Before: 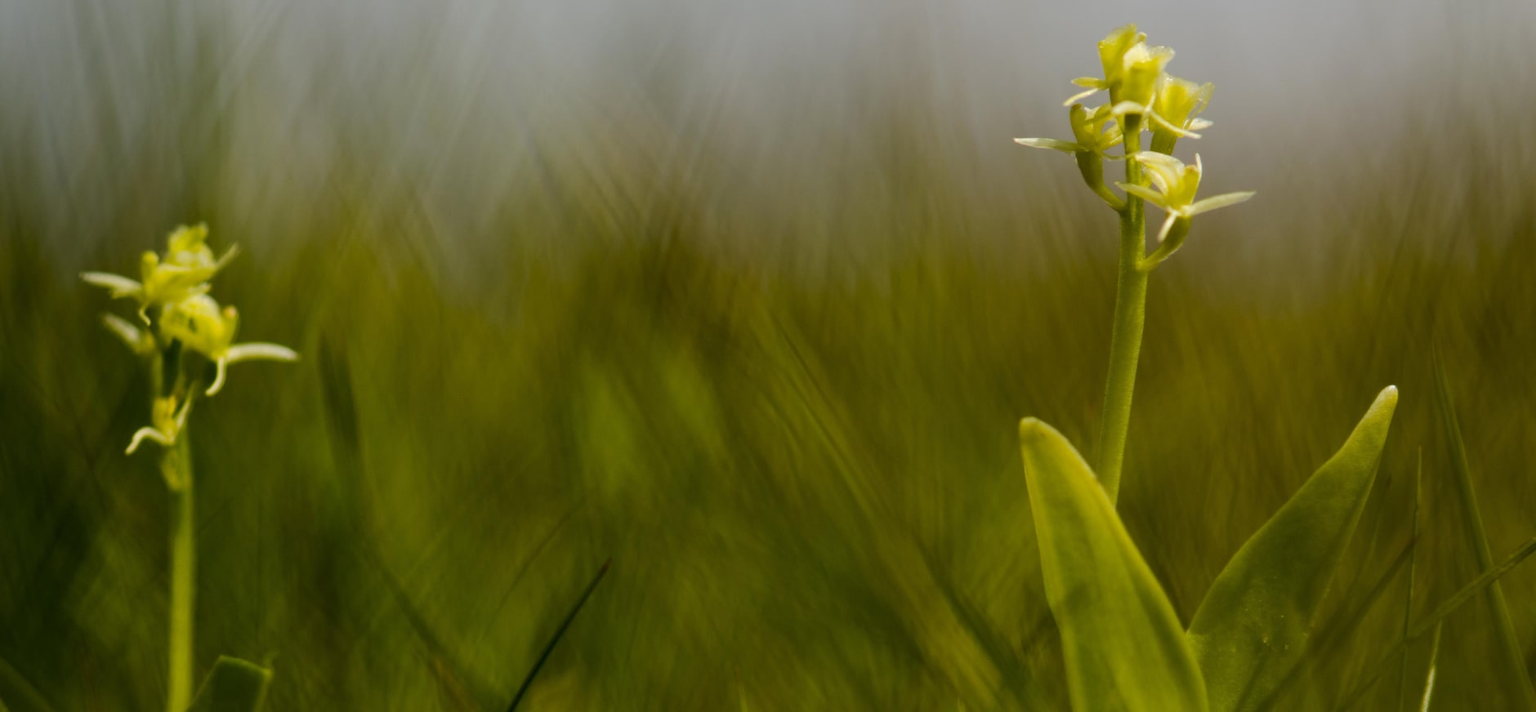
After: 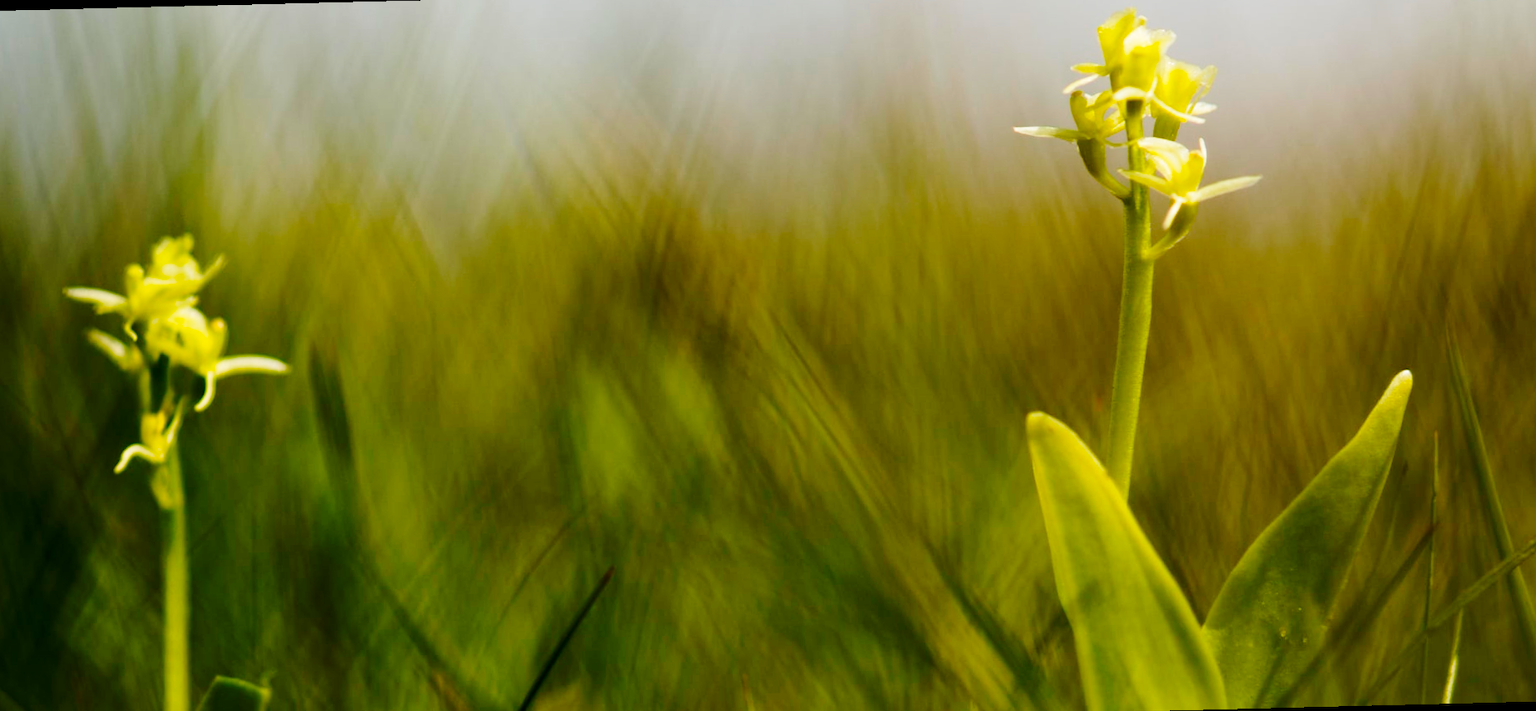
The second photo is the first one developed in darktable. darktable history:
rotate and perspective: rotation -1.42°, crop left 0.016, crop right 0.984, crop top 0.035, crop bottom 0.965
base curve: curves: ch0 [(0, 0) (0.028, 0.03) (0.121, 0.232) (0.46, 0.748) (0.859, 0.968) (1, 1)], preserve colors none
velvia: strength 10%
exposure: black level correction 0.001, compensate highlight preservation false
